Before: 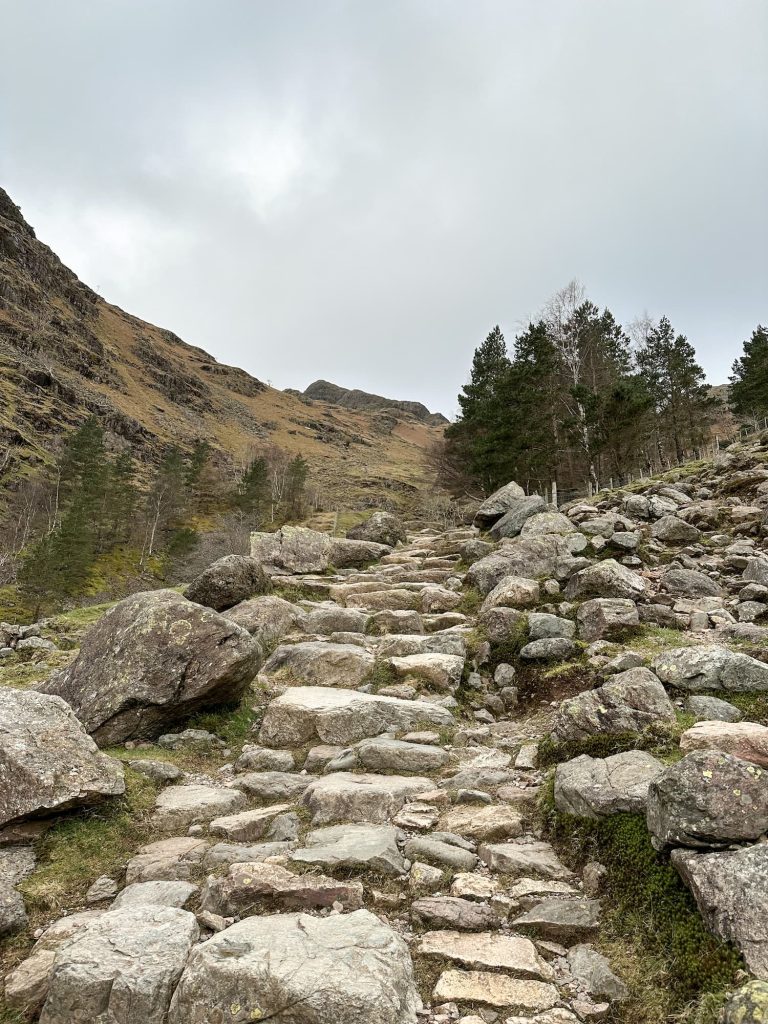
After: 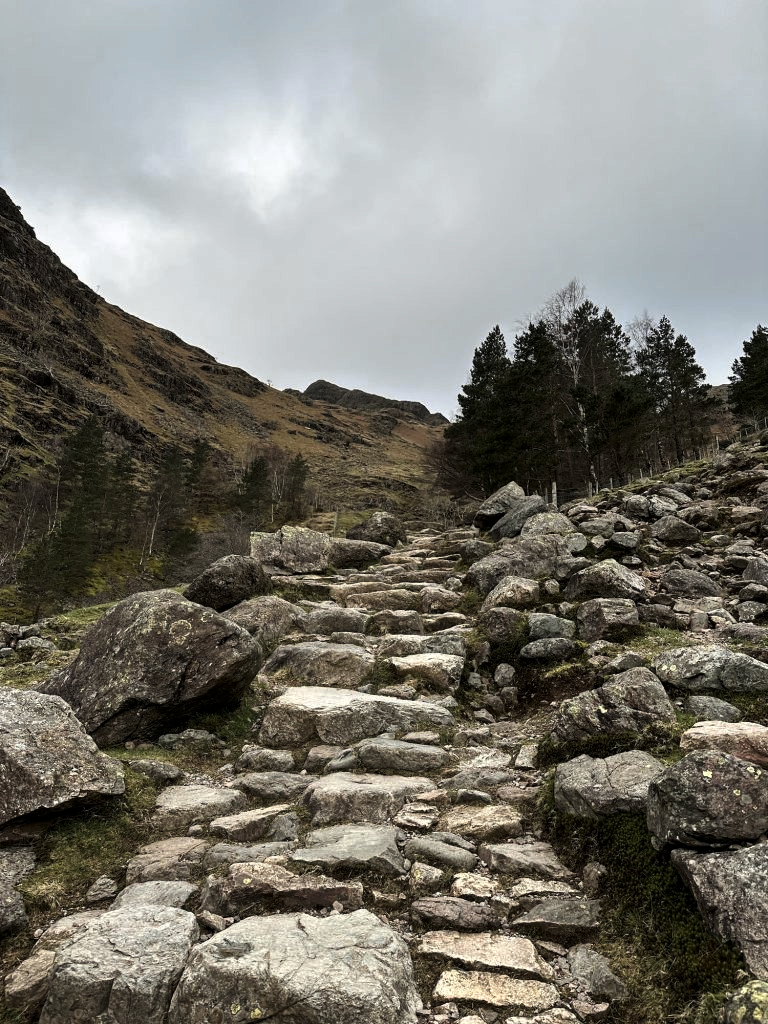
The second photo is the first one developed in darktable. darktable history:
color zones: curves: ch0 [(0.004, 0.305) (0.261, 0.623) (0.389, 0.399) (0.708, 0.571) (0.947, 0.34)]; ch1 [(0.025, 0.645) (0.229, 0.584) (0.326, 0.551) (0.484, 0.262) (0.757, 0.643)]
levels: levels [0, 0.618, 1]
